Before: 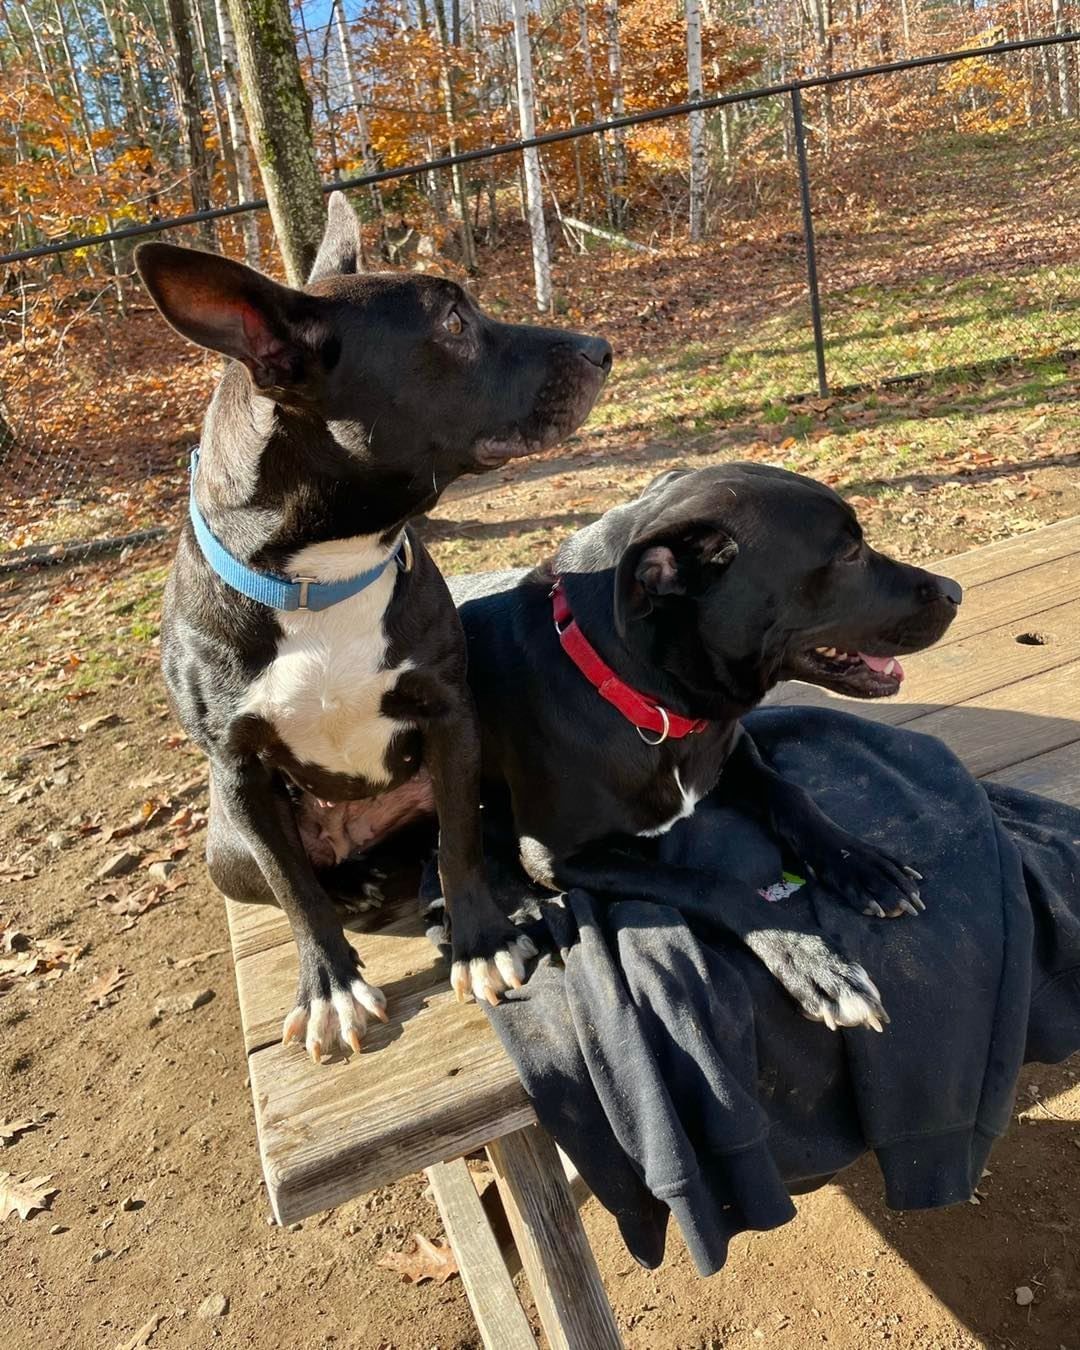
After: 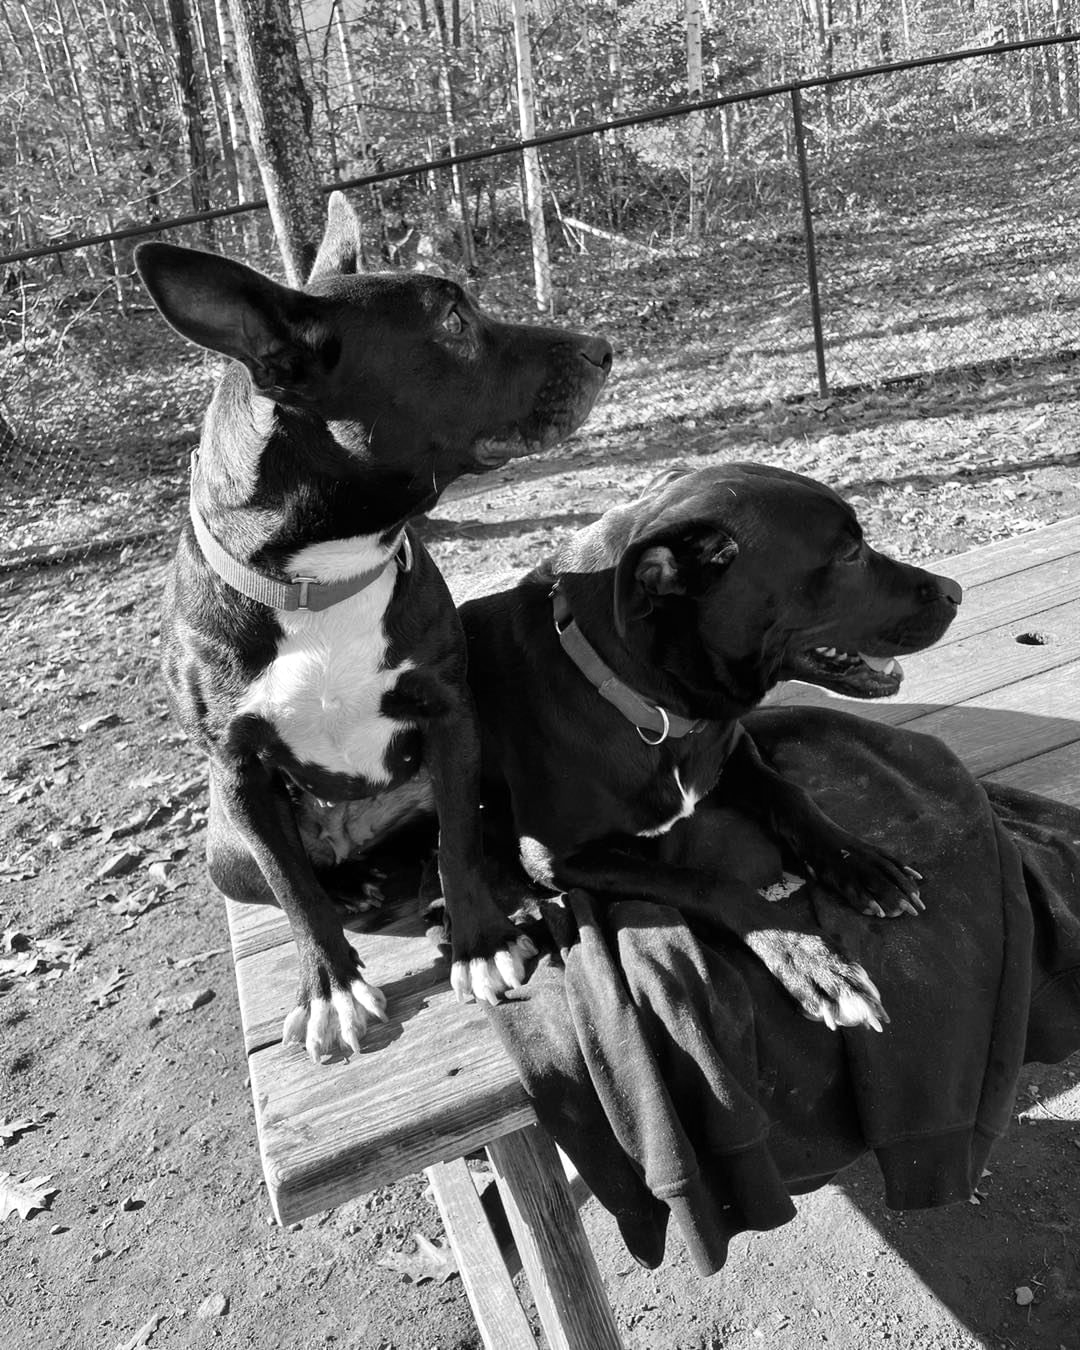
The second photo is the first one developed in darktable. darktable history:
contrast brightness saturation: contrast 0.1, brightness 0.03, saturation 0.09
monochrome: a 32, b 64, size 2.3, highlights 1
color balance rgb: shadows lift › luminance -10%, highlights gain › luminance 10%, saturation formula JzAzBz (2021)
